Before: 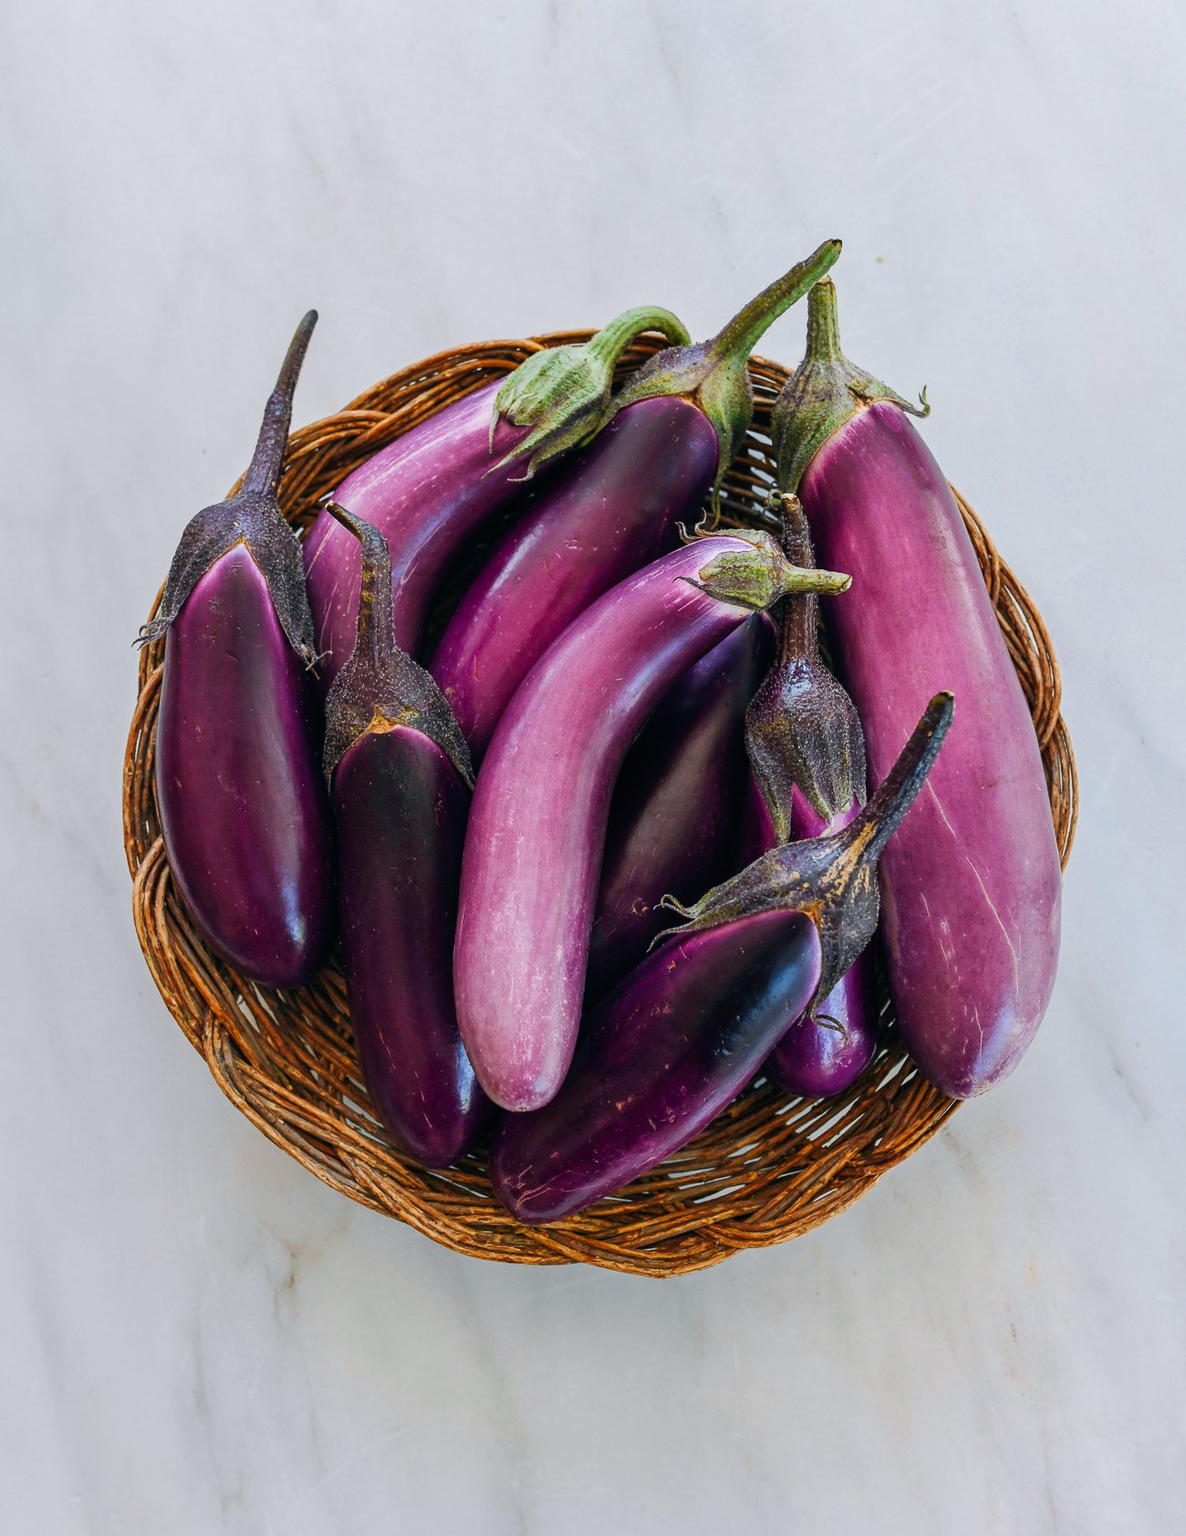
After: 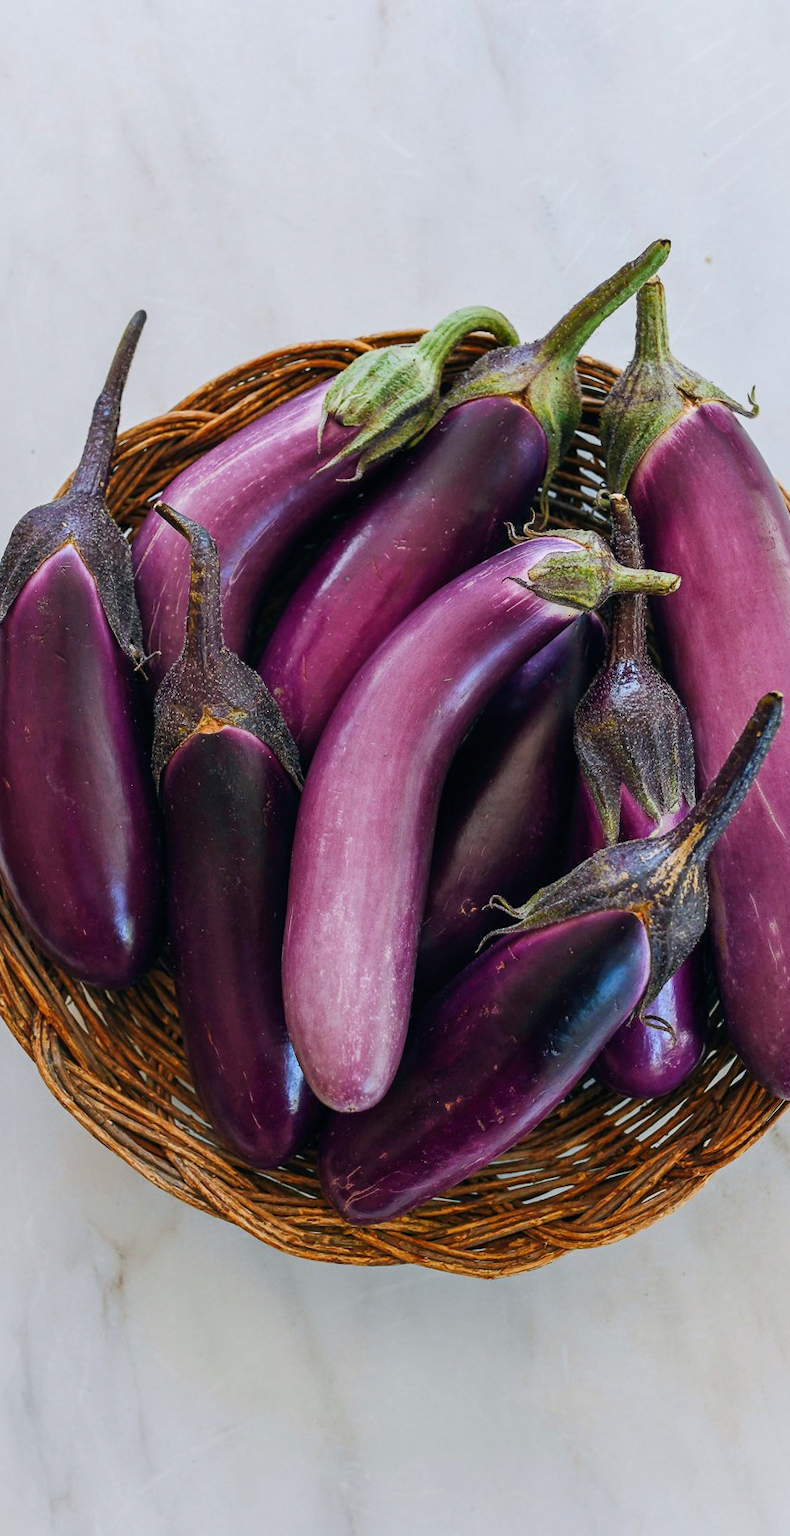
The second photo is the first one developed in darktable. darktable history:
crop and rotate: left 14.466%, right 18.903%
color zones: curves: ch0 [(0.068, 0.464) (0.25, 0.5) (0.48, 0.508) (0.75, 0.536) (0.886, 0.476) (0.967, 0.456)]; ch1 [(0.066, 0.456) (0.25, 0.5) (0.616, 0.508) (0.746, 0.56) (0.934, 0.444)]
